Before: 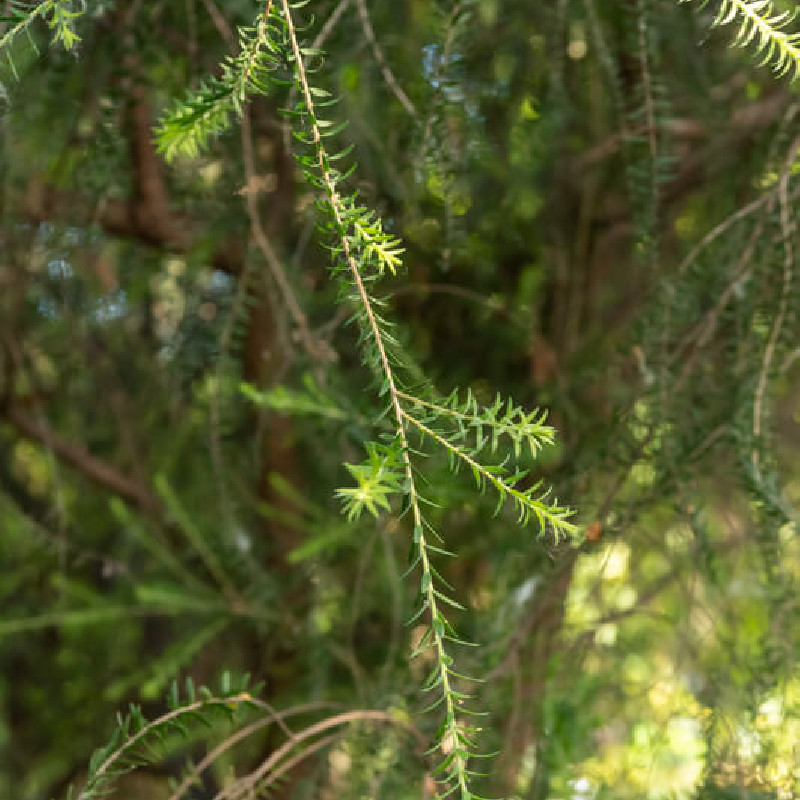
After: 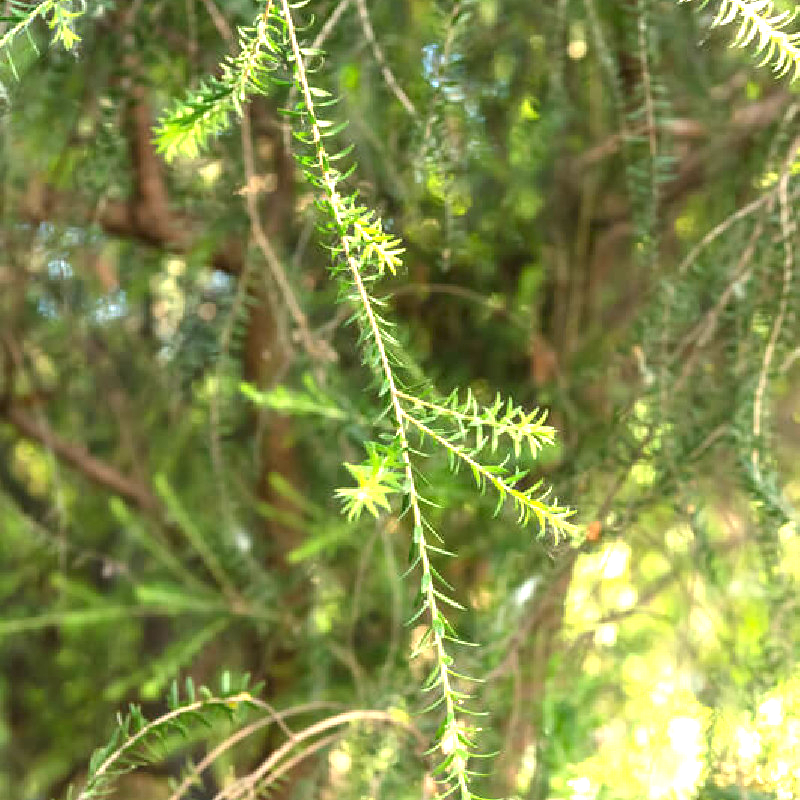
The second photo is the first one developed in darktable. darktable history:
exposure: black level correction 0, exposure 1.489 EV, compensate exposure bias true, compensate highlight preservation false
